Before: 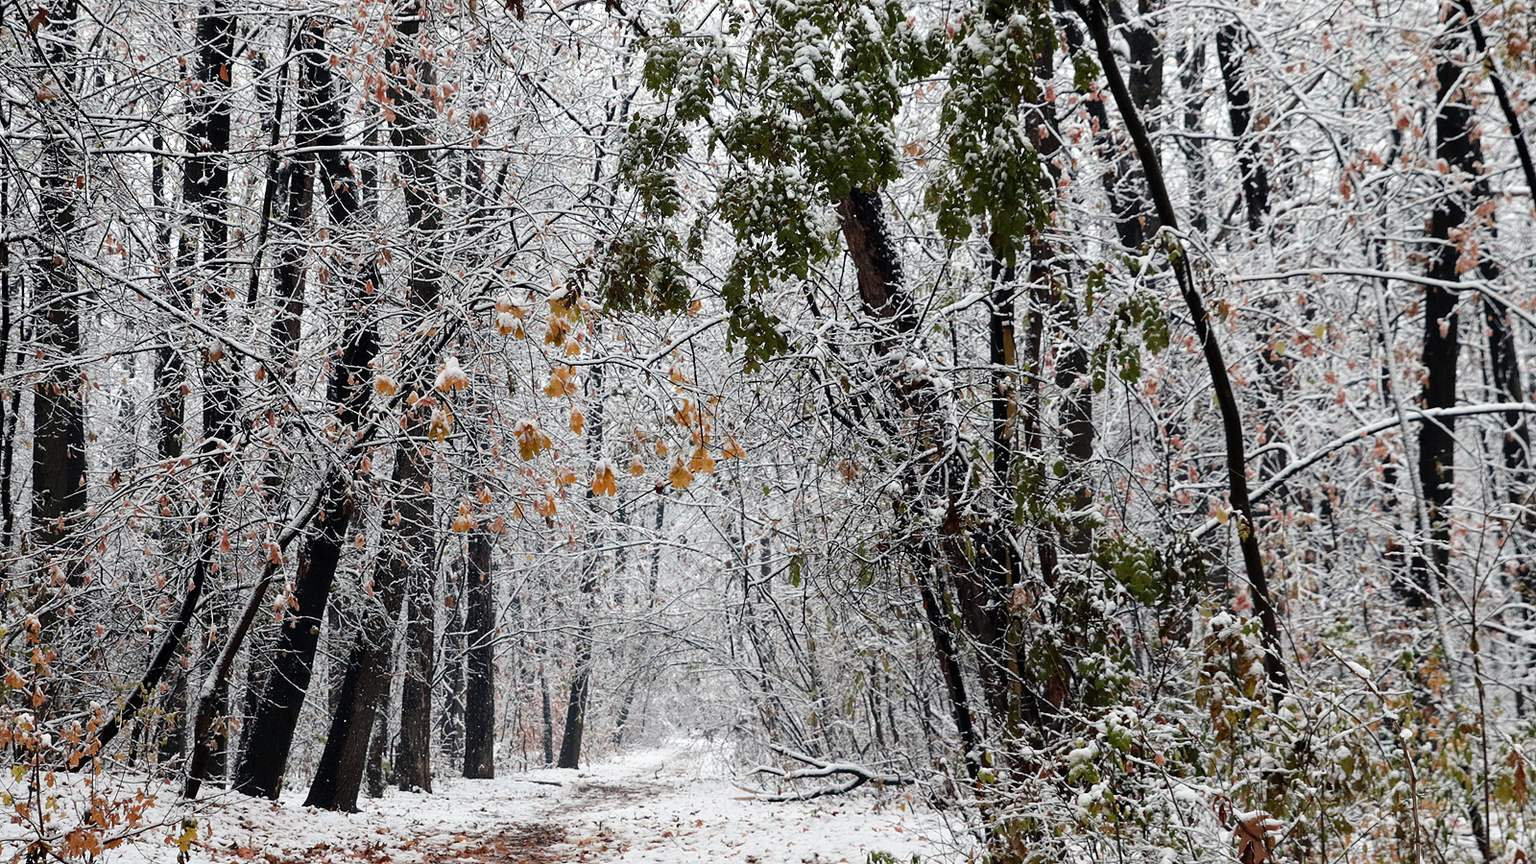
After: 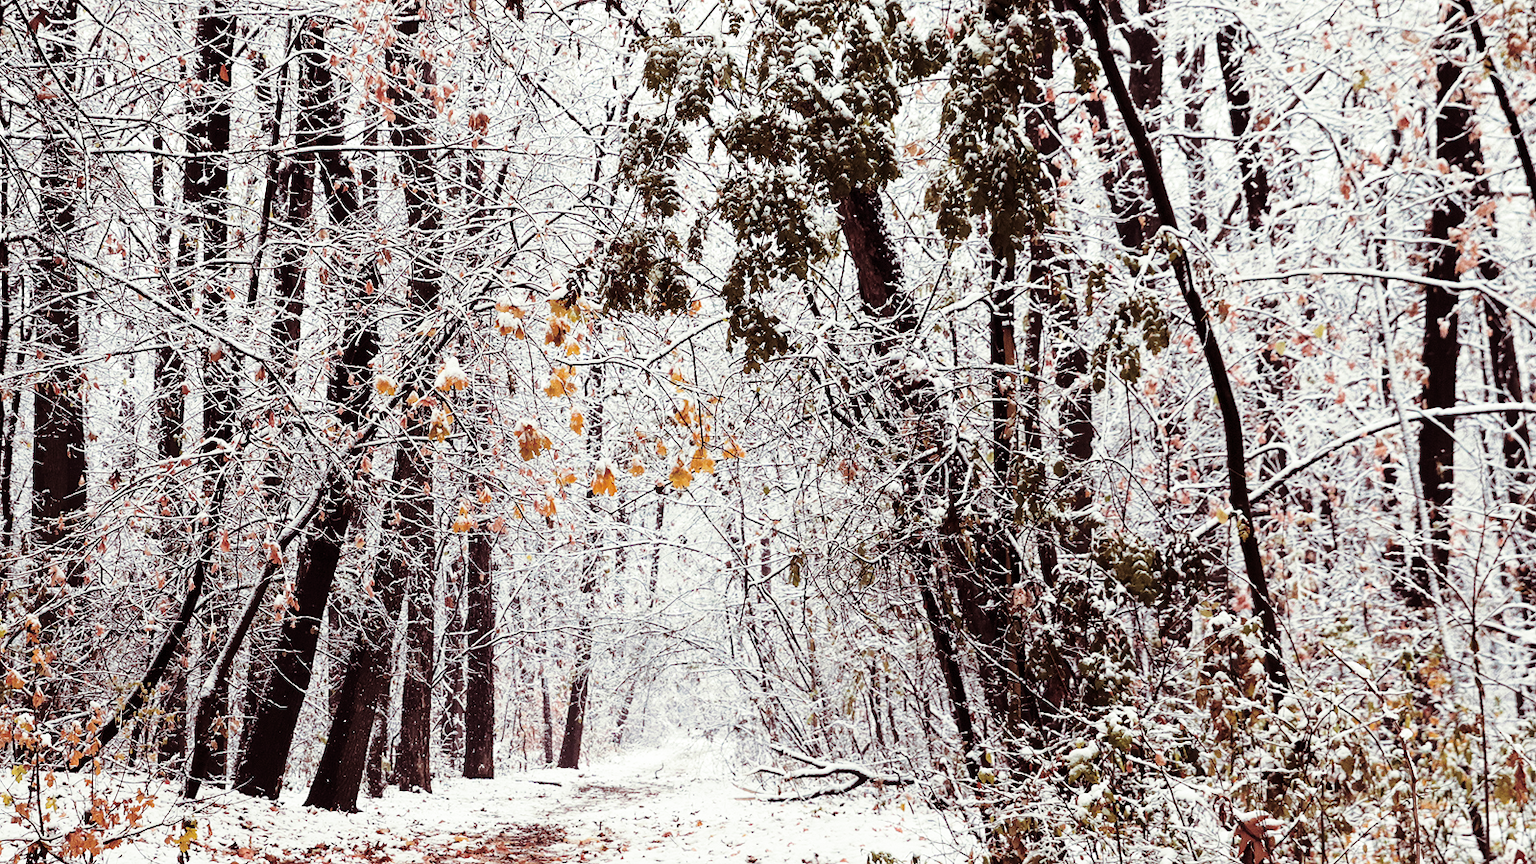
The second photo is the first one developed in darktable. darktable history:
tone equalizer: on, module defaults
split-toning: on, module defaults
base curve: curves: ch0 [(0, 0) (0.028, 0.03) (0.121, 0.232) (0.46, 0.748) (0.859, 0.968) (1, 1)], preserve colors none
